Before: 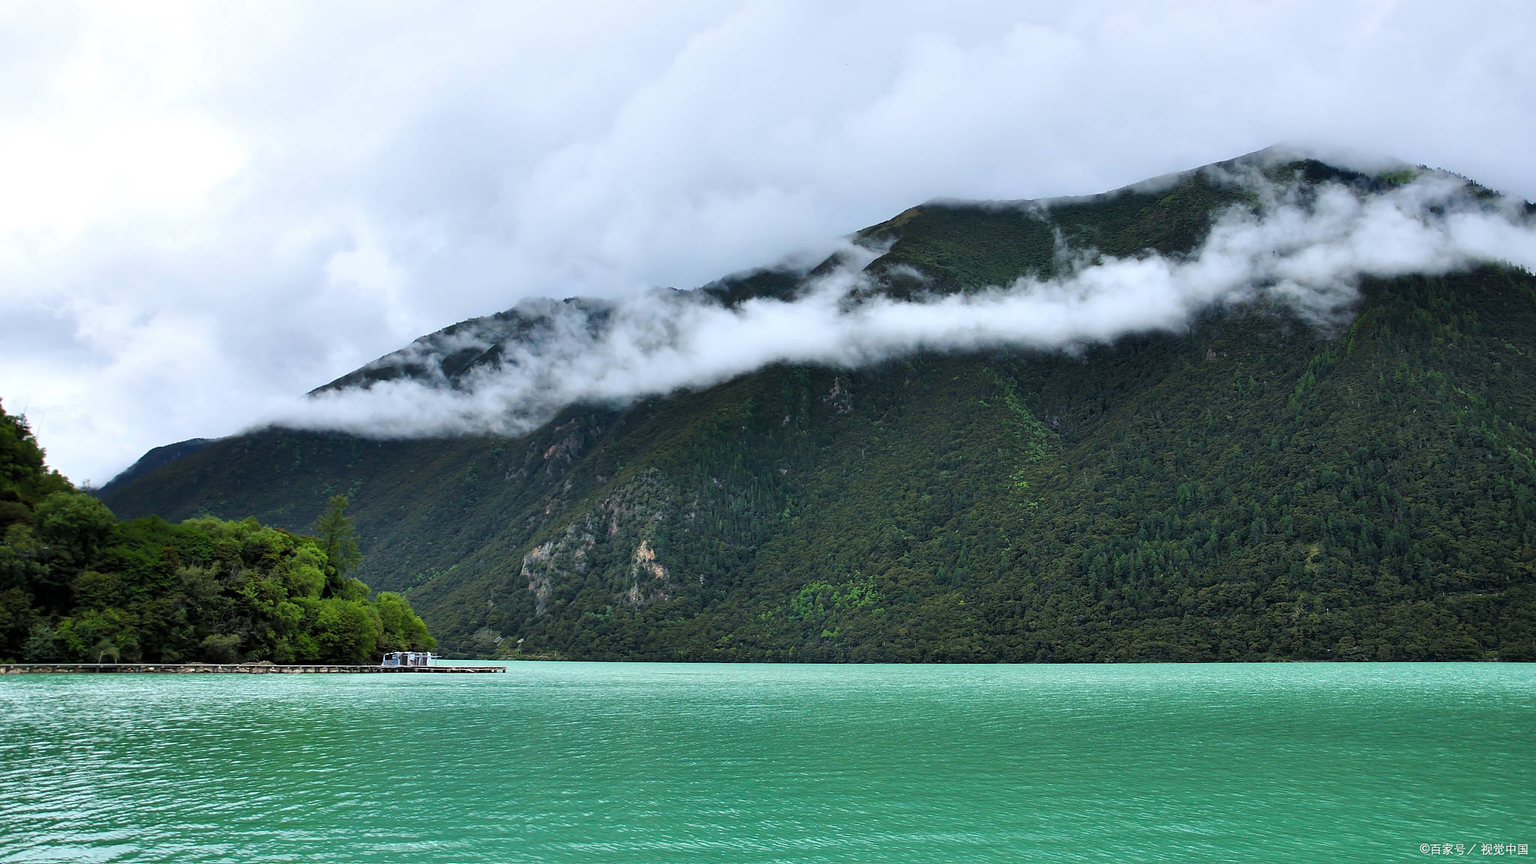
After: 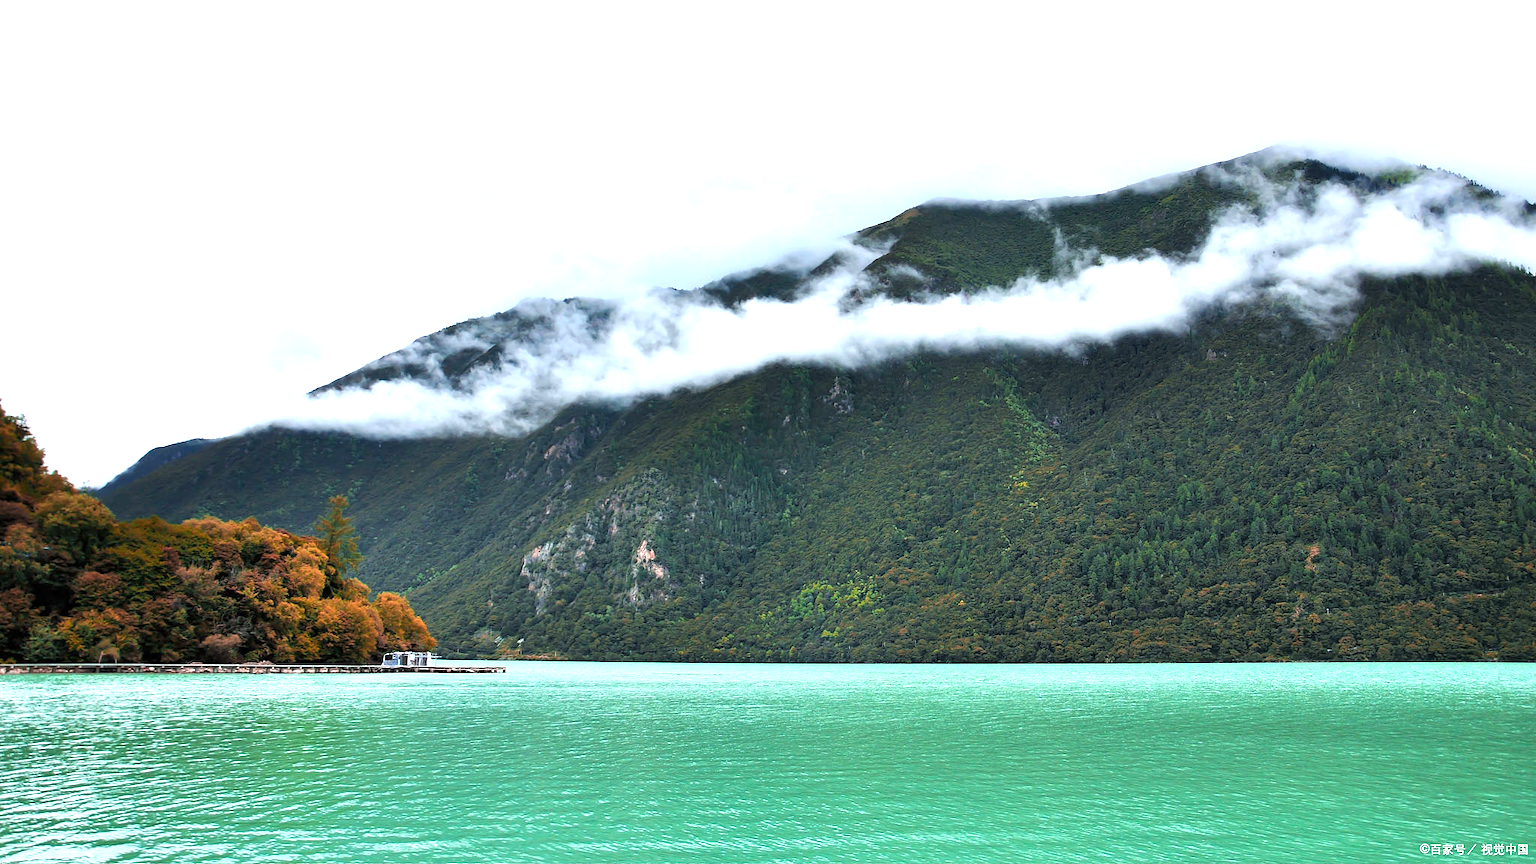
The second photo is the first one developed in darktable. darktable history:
exposure: exposure 0.943 EV, compensate highlight preservation false
color zones: curves: ch2 [(0, 0.5) (0.084, 0.497) (0.323, 0.335) (0.4, 0.497) (1, 0.5)], process mode strong
